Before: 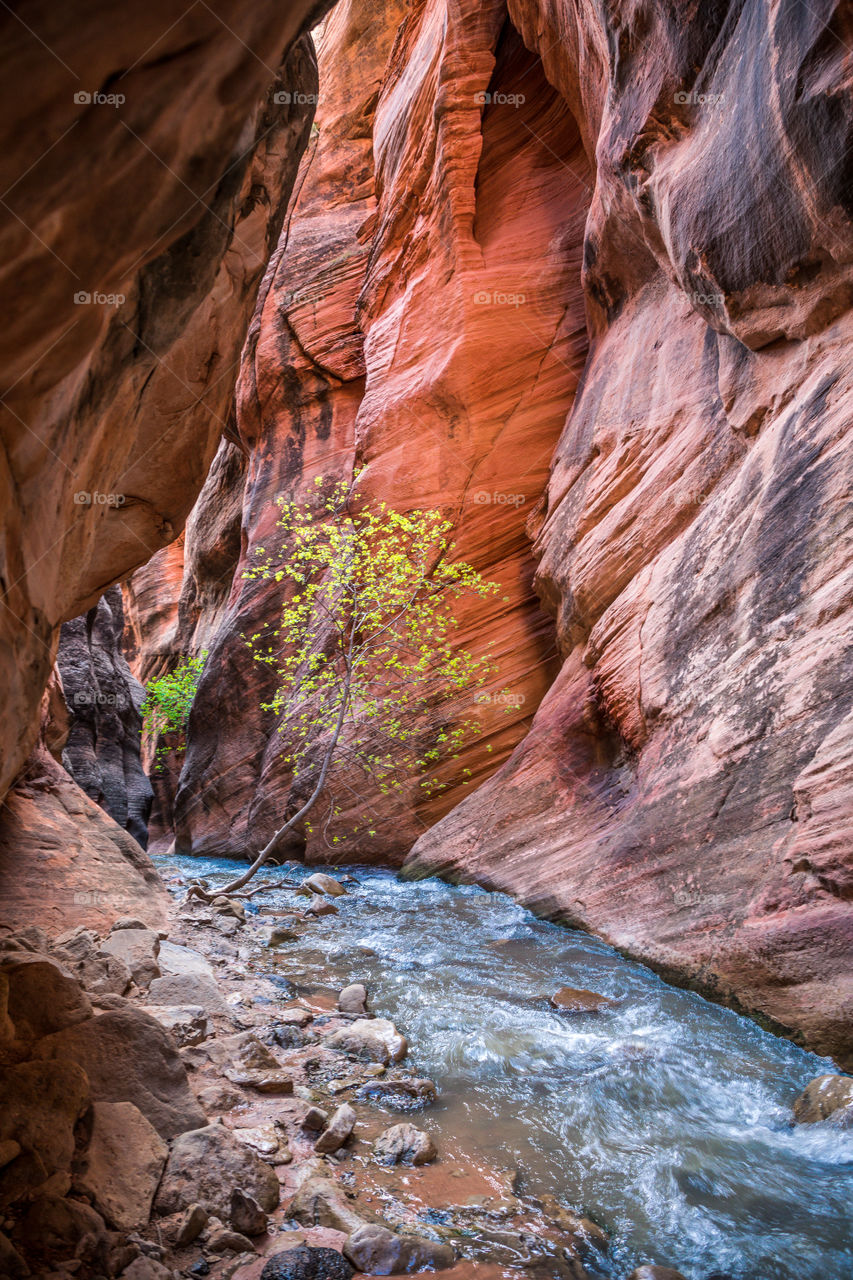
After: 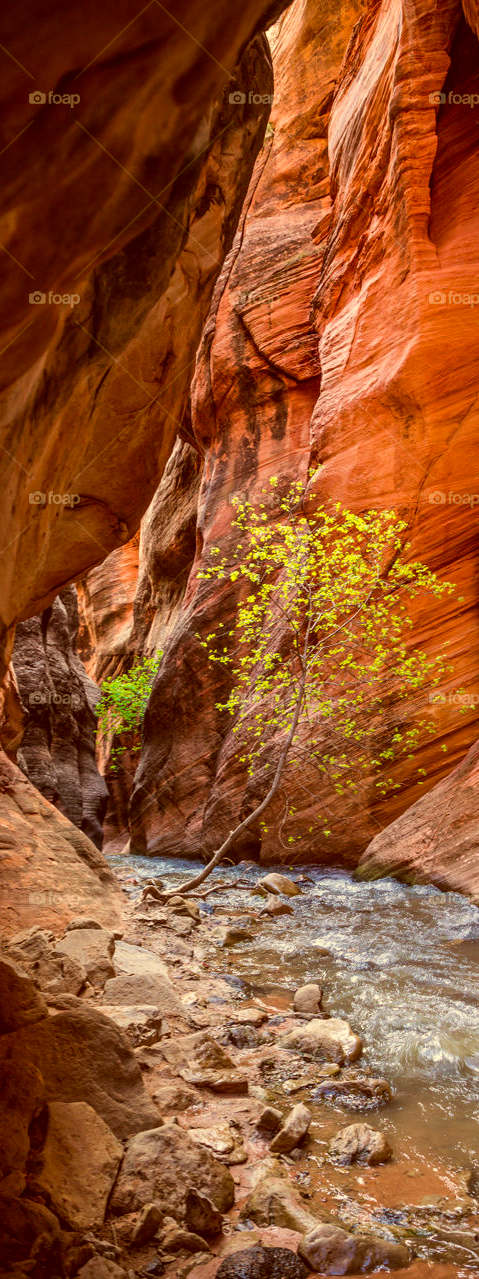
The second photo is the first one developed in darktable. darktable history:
crop: left 5.283%, right 38.446%
color correction: highlights a* 1.01, highlights b* 24.12, shadows a* 15.63, shadows b* 24.34
